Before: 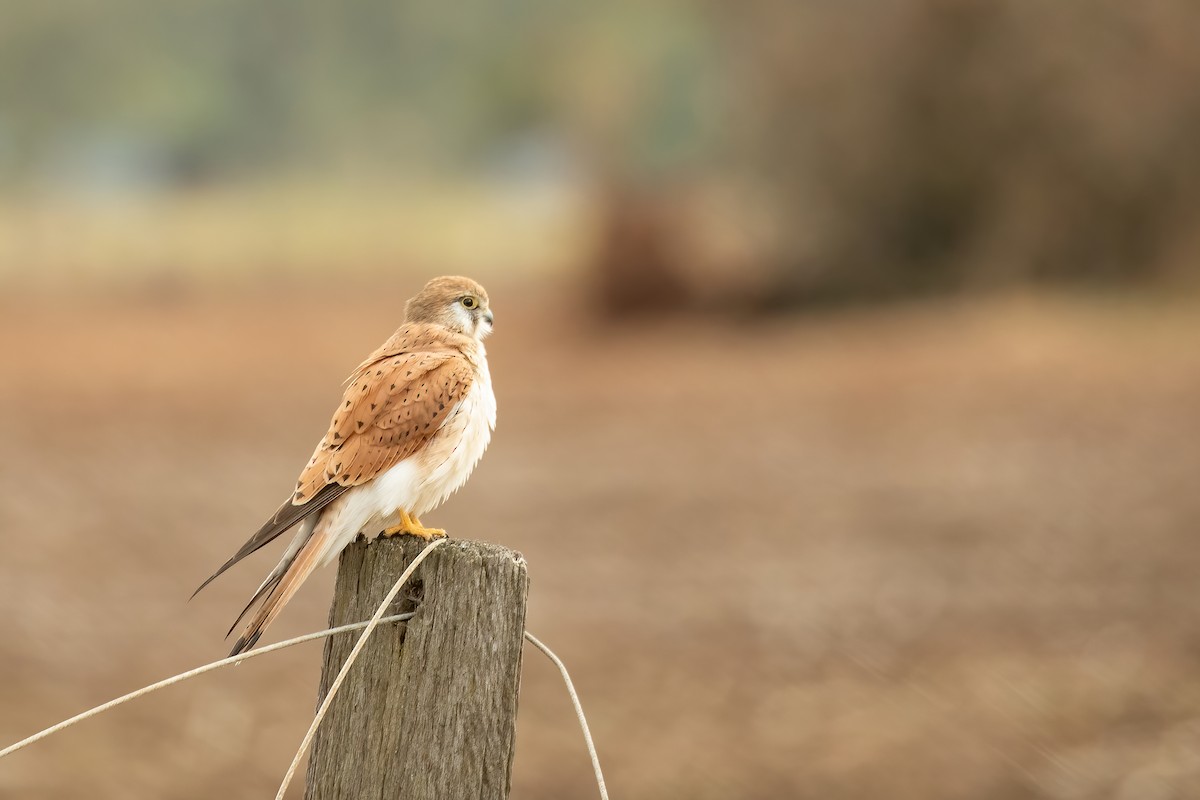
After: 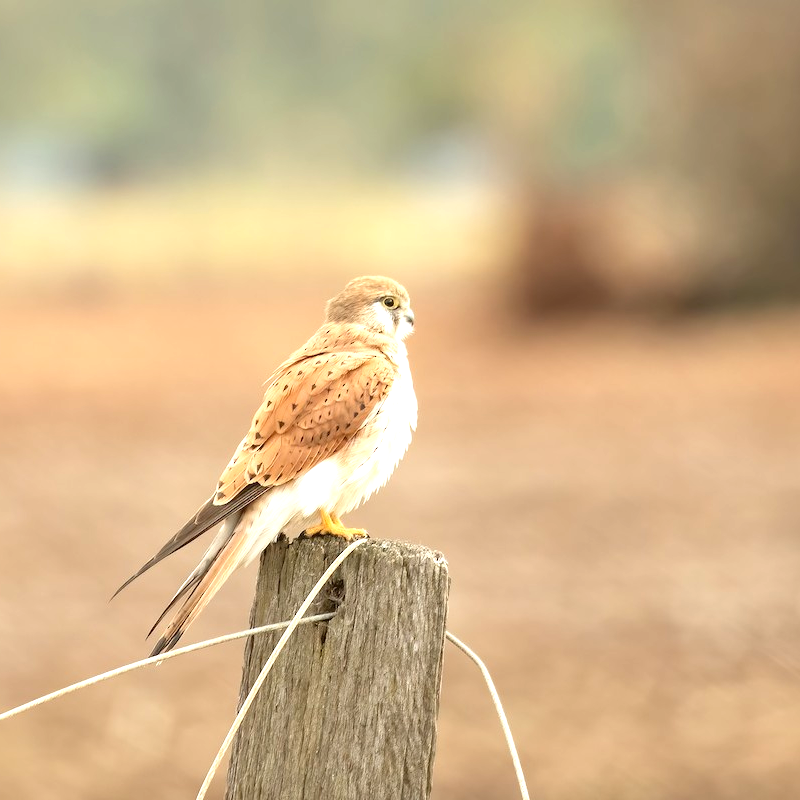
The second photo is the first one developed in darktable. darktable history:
crop and rotate: left 6.617%, right 26.717%
exposure: exposure 0.785 EV, compensate highlight preservation false
